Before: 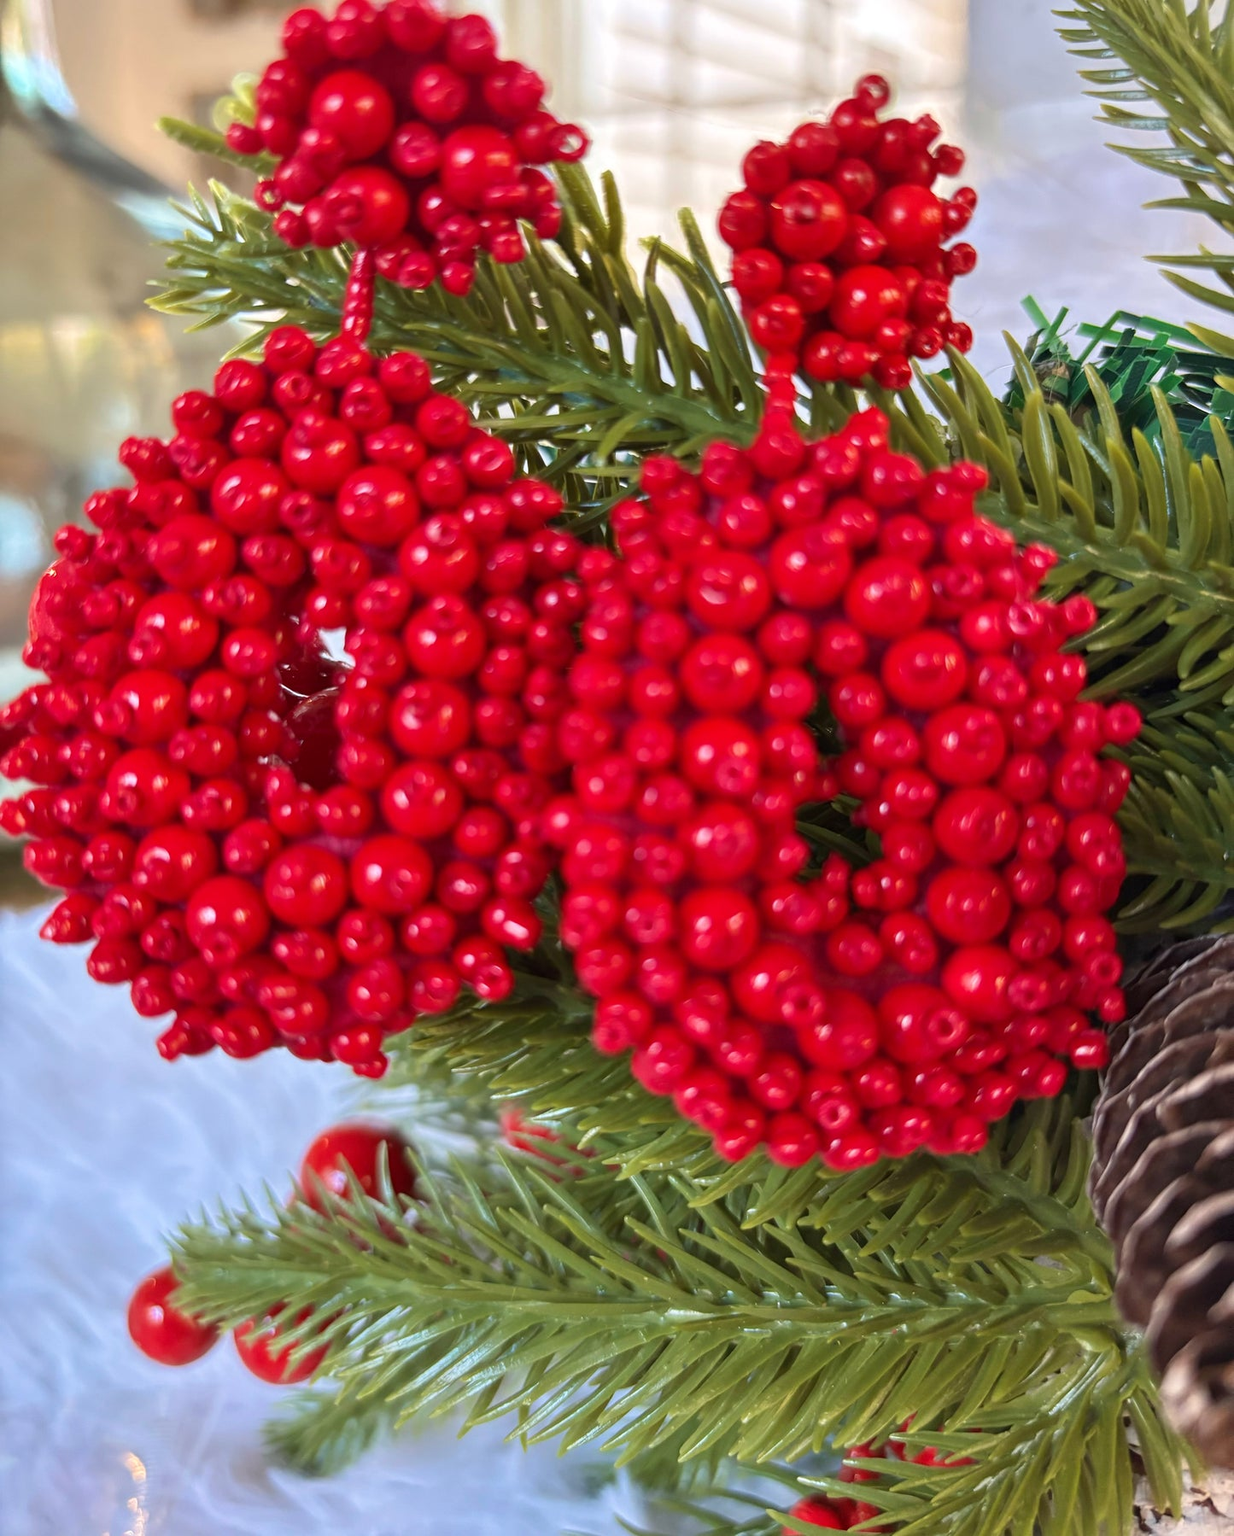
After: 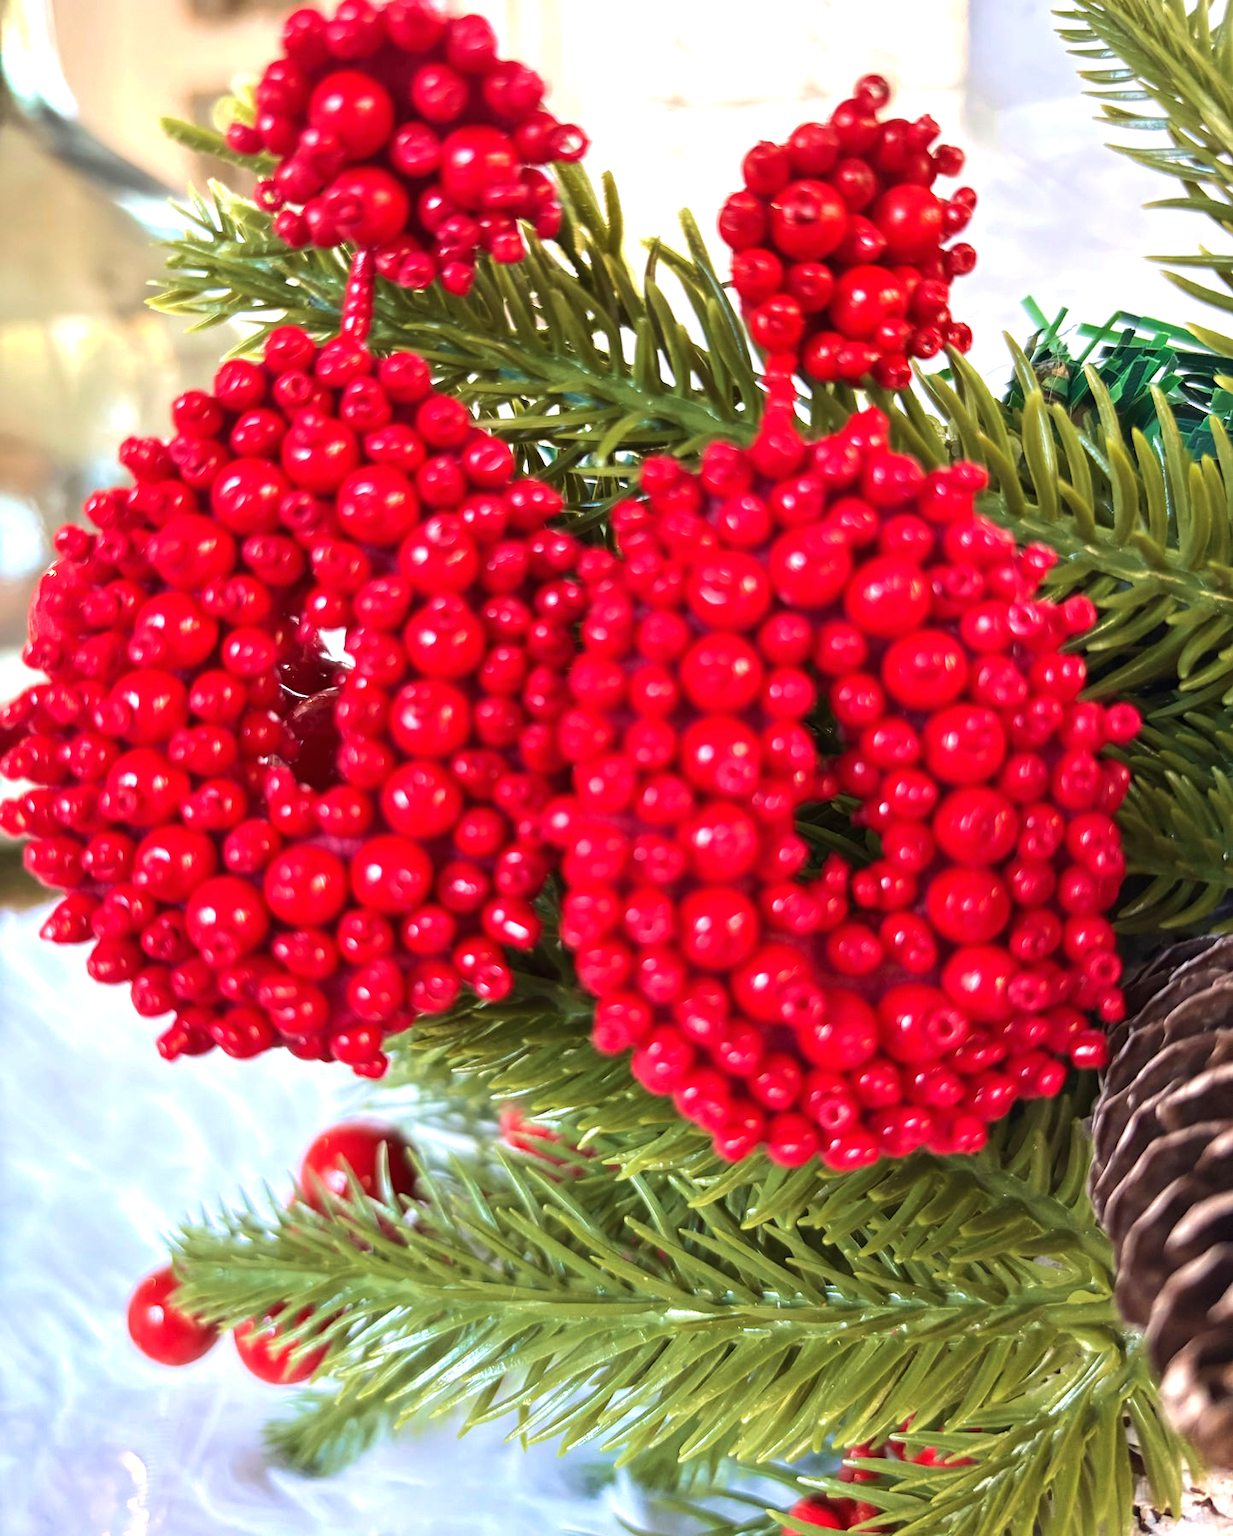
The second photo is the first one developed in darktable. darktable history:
shadows and highlights: radius 333.55, shadows 64.26, highlights 6.06, compress 87.39%, soften with gaussian
velvia: on, module defaults
tone equalizer: -8 EV -0.429 EV, -7 EV -0.412 EV, -6 EV -0.341 EV, -5 EV -0.259 EV, -3 EV 0.221 EV, -2 EV 0.313 EV, -1 EV 0.409 EV, +0 EV 0.433 EV, edges refinement/feathering 500, mask exposure compensation -1.57 EV, preserve details no
exposure: black level correction 0, exposure 0.395 EV, compensate highlight preservation false
